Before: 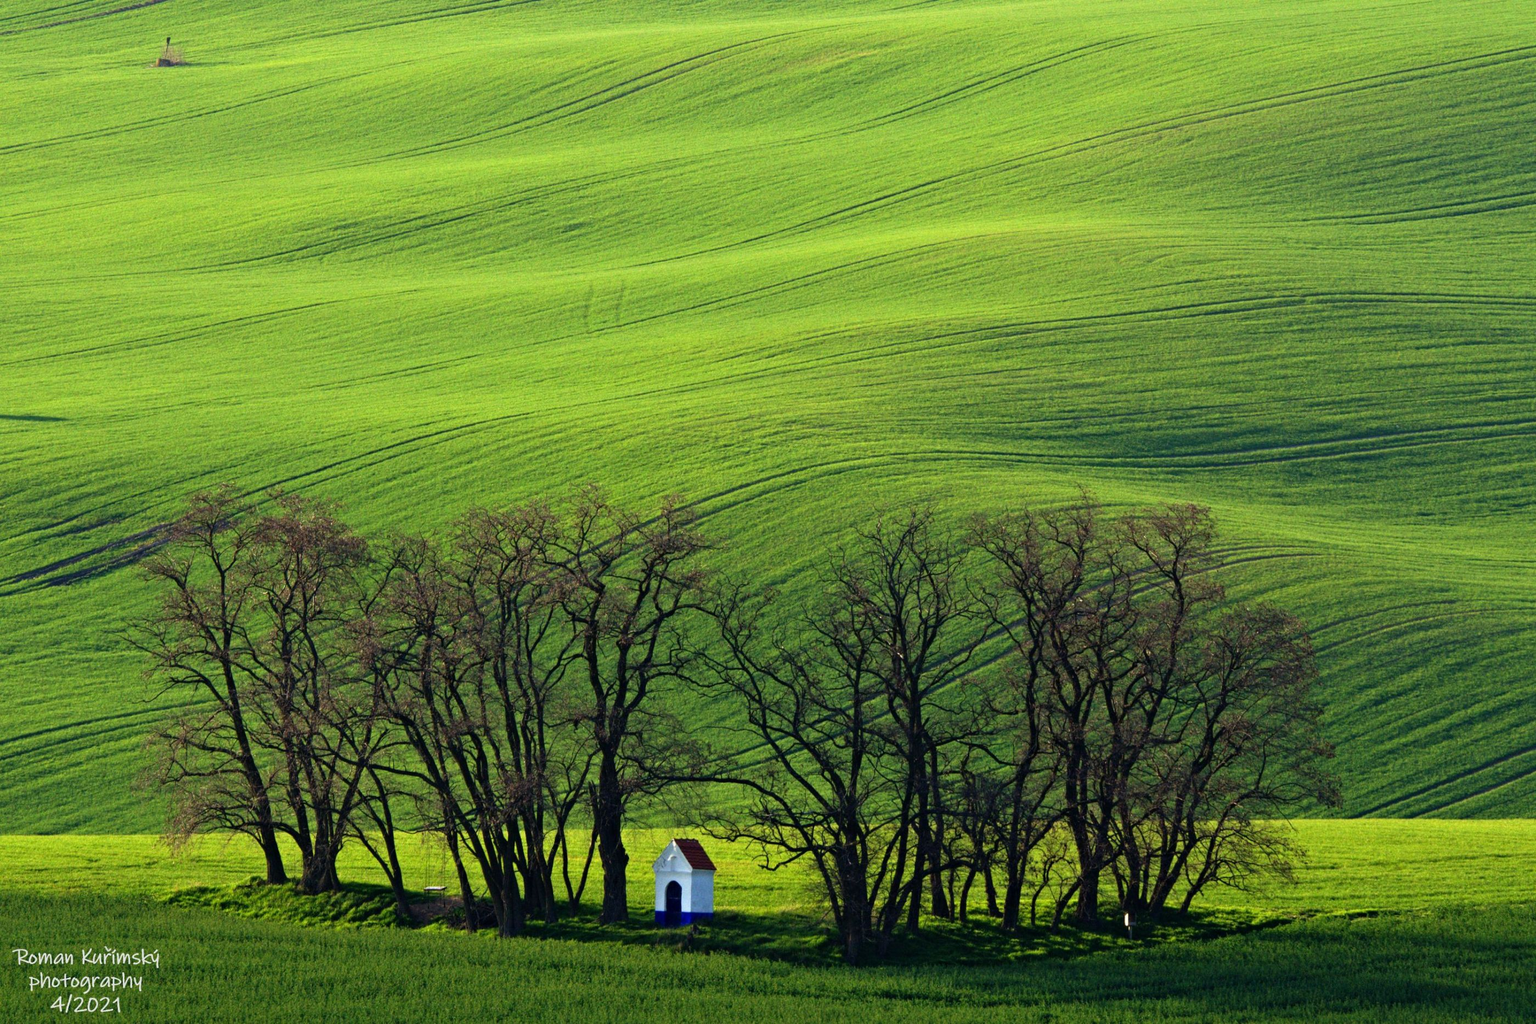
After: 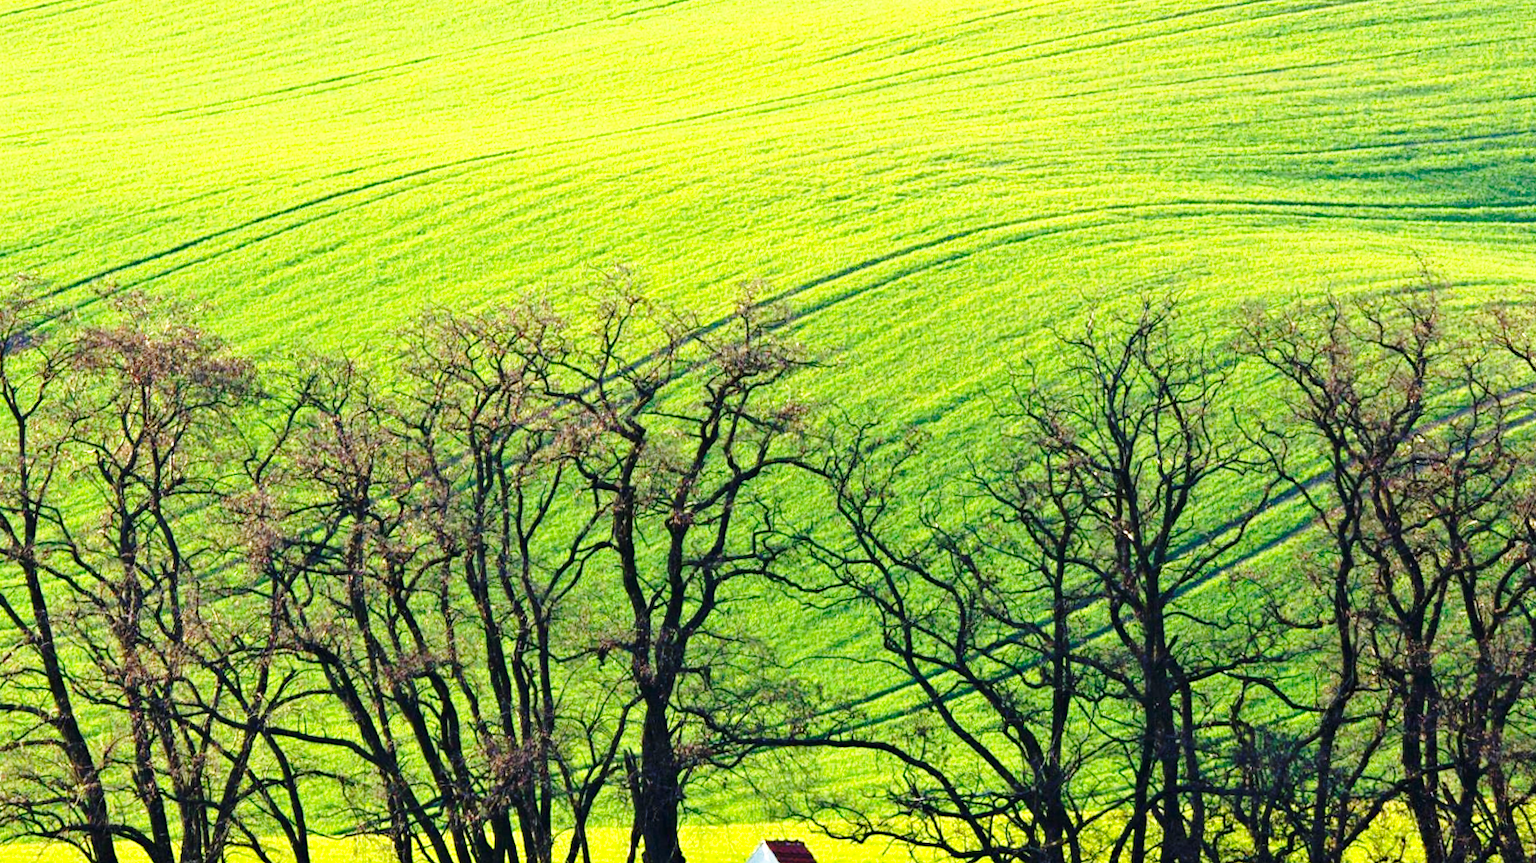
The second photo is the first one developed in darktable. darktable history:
crop: left 13.312%, top 31.28%, right 24.627%, bottom 15.582%
exposure: black level correction 0, exposure 0.95 EV, compensate exposure bias true, compensate highlight preservation false
base curve: curves: ch0 [(0, 0) (0.028, 0.03) (0.121, 0.232) (0.46, 0.748) (0.859, 0.968) (1, 1)], preserve colors none
color balance: output saturation 110%
rotate and perspective: rotation -1°, crop left 0.011, crop right 0.989, crop top 0.025, crop bottom 0.975
